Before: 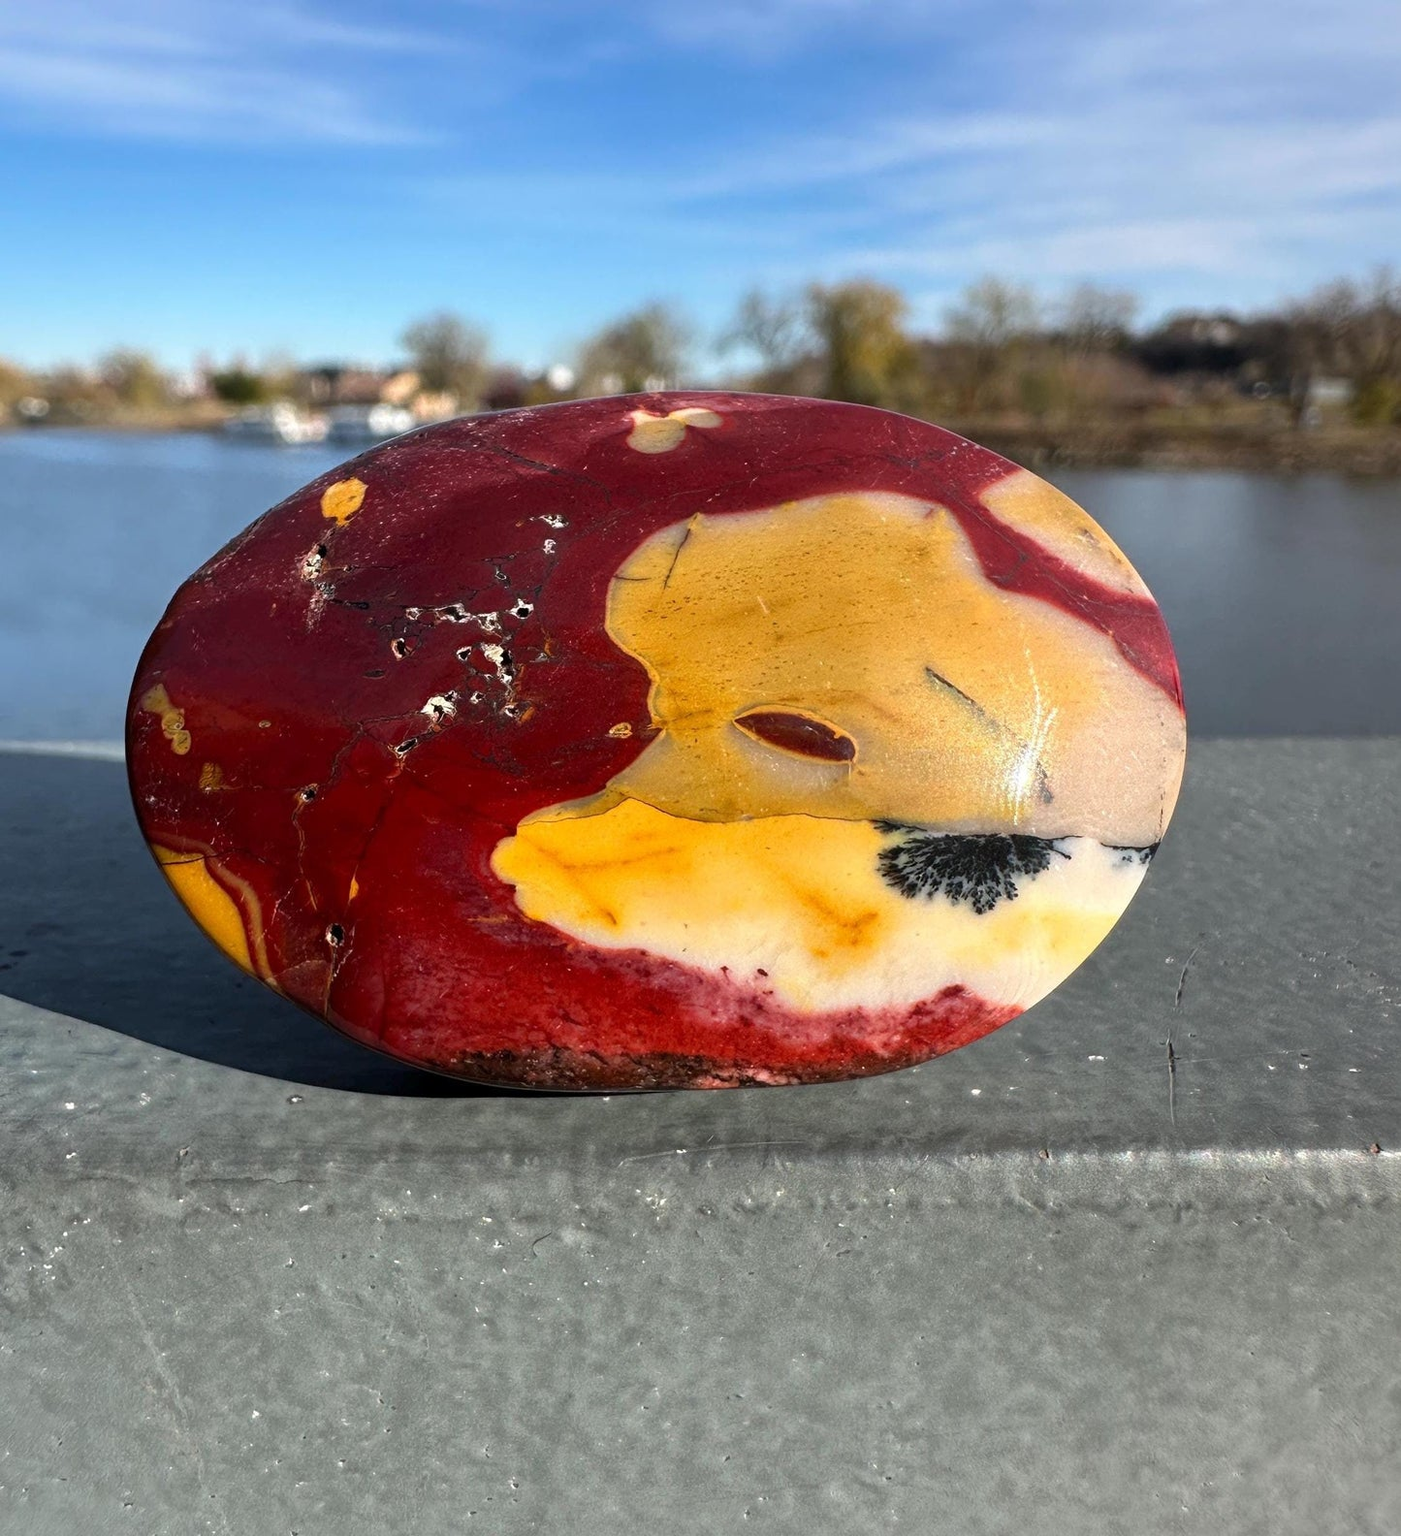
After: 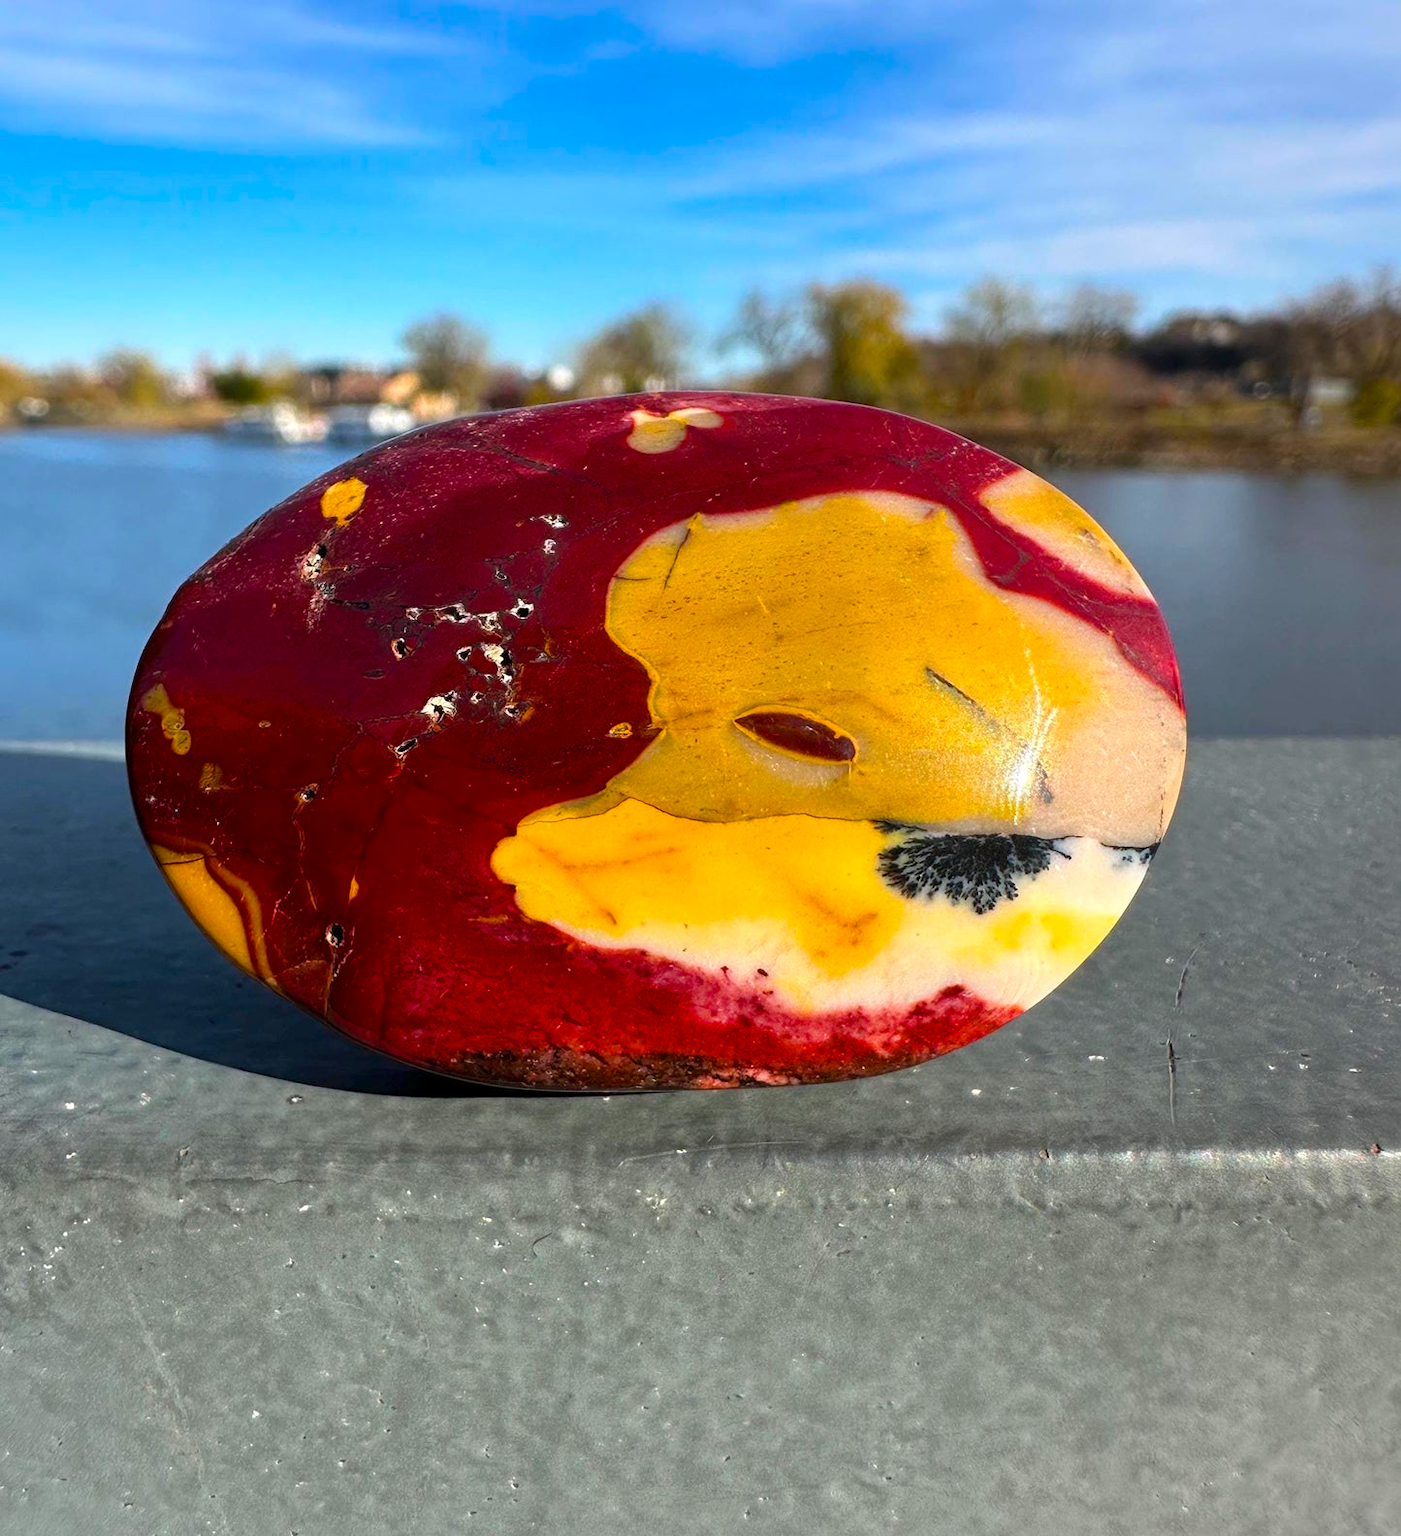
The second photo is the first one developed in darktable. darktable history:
color balance rgb: linear chroma grading › global chroma 15%, perceptual saturation grading › global saturation 30%
levels: mode automatic, black 0.023%, white 99.97%, levels [0.062, 0.494, 0.925]
